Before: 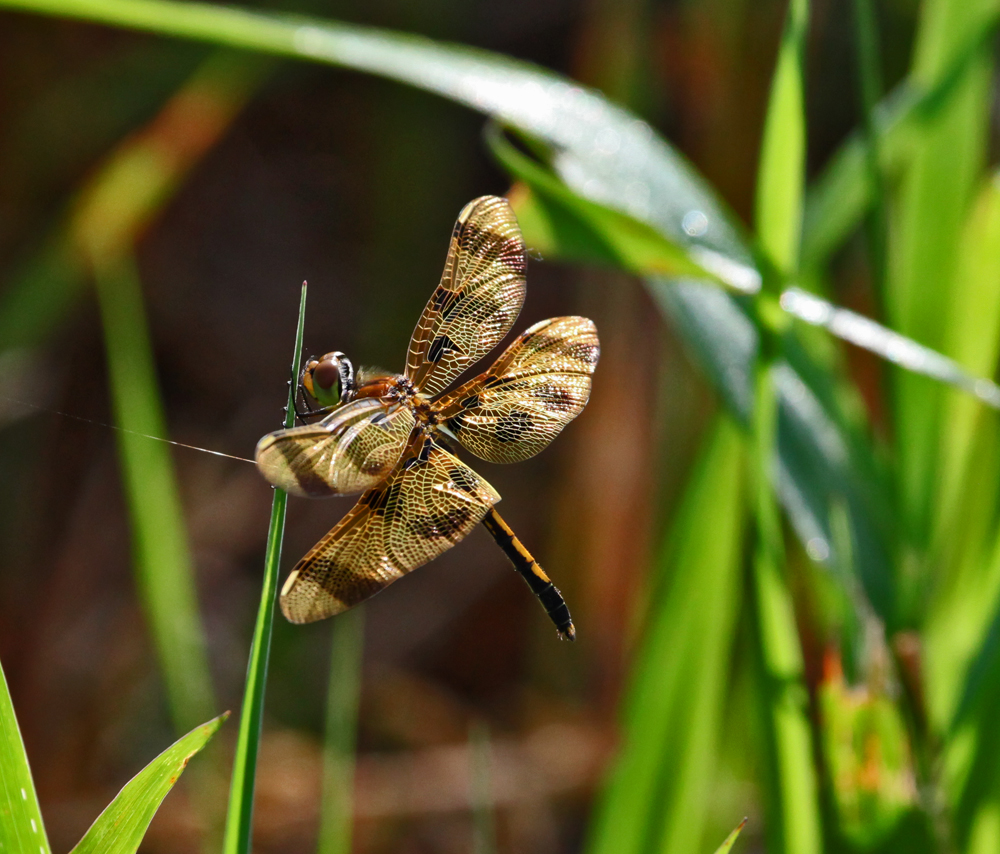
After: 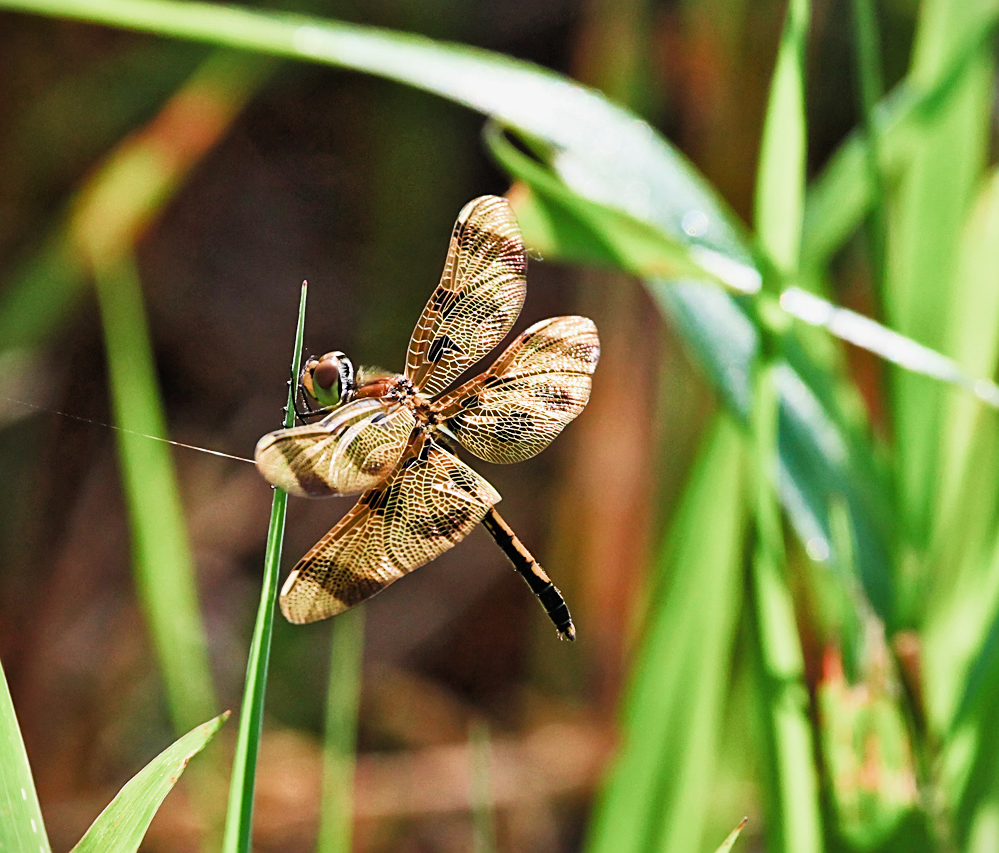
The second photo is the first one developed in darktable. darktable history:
vignetting: fall-off start 116.41%, fall-off radius 59.3%
exposure: black level correction 0, exposure 1.199 EV, compensate highlight preservation false
sharpen: on, module defaults
filmic rgb: black relative exposure -7.65 EV, white relative exposure 4.56 EV, hardness 3.61, contrast 1.057, add noise in highlights 0.002, color science v3 (2019), use custom middle-gray values true, contrast in highlights soft
crop and rotate: left 0.07%, bottom 0.007%
velvia: on, module defaults
